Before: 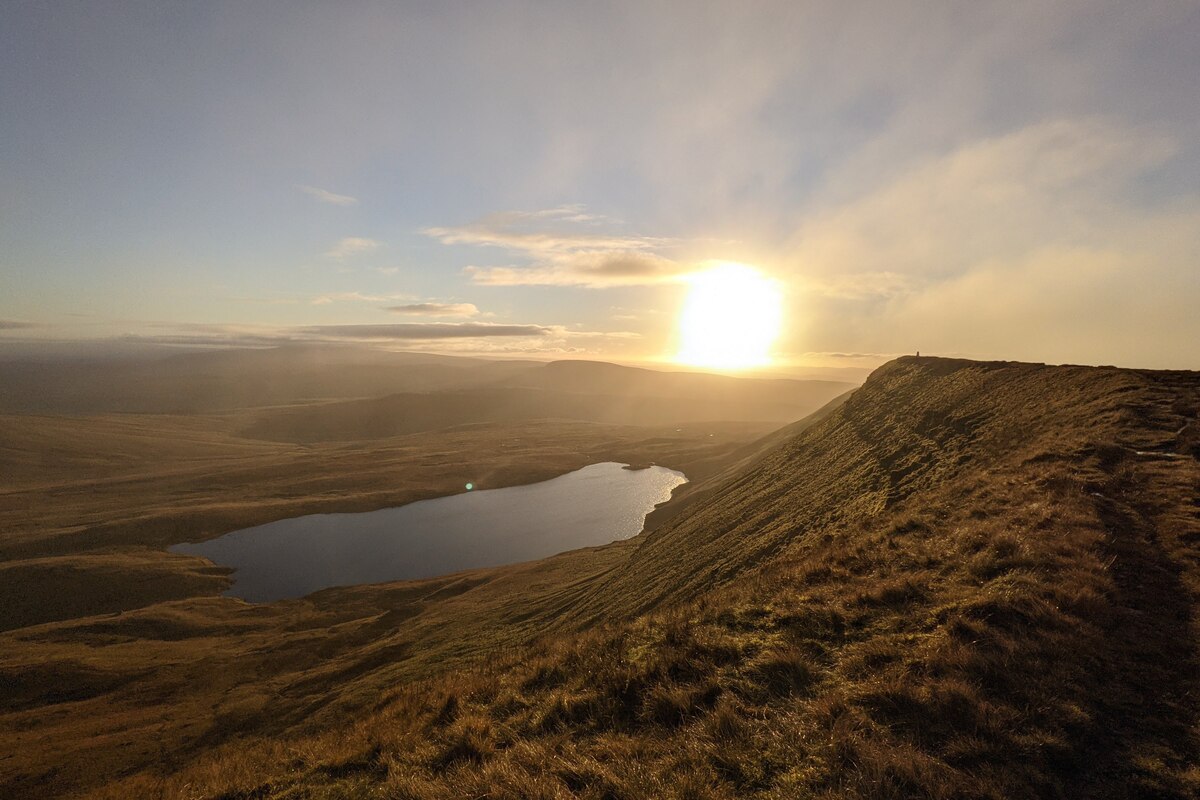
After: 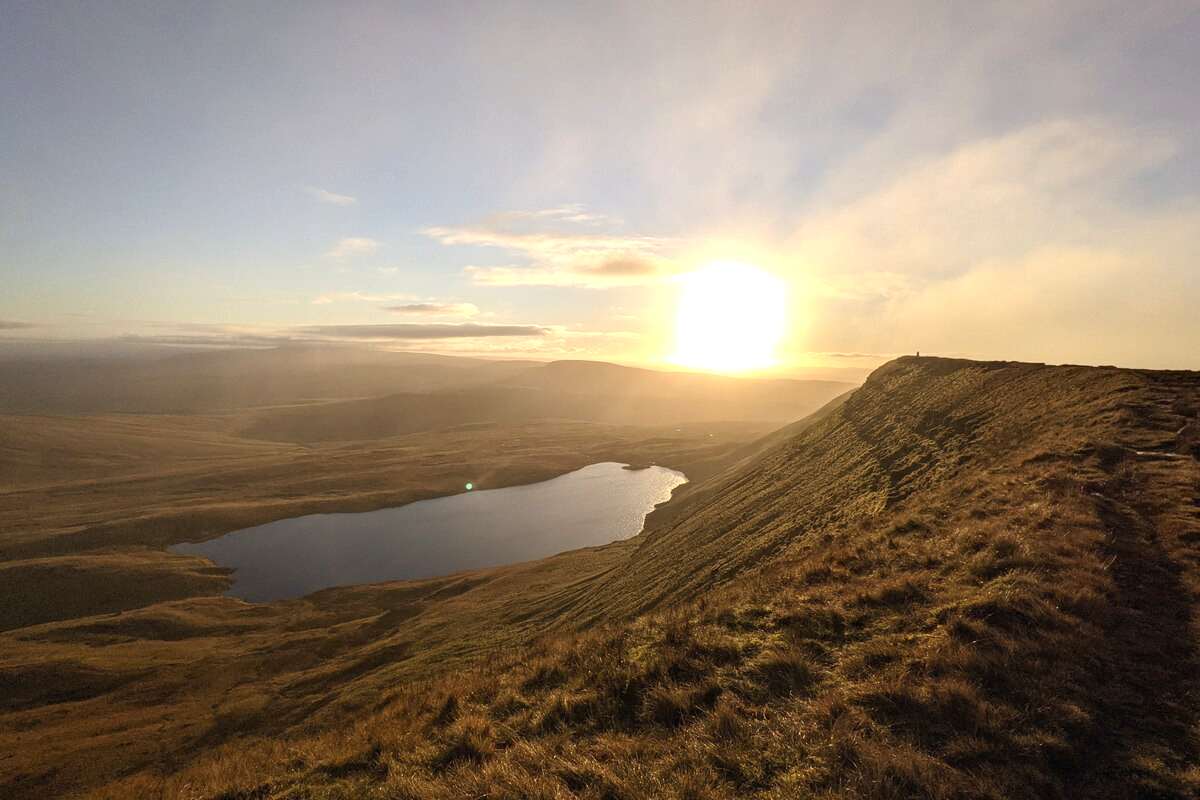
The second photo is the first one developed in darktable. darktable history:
exposure: exposure 0.491 EV, compensate highlight preservation false
